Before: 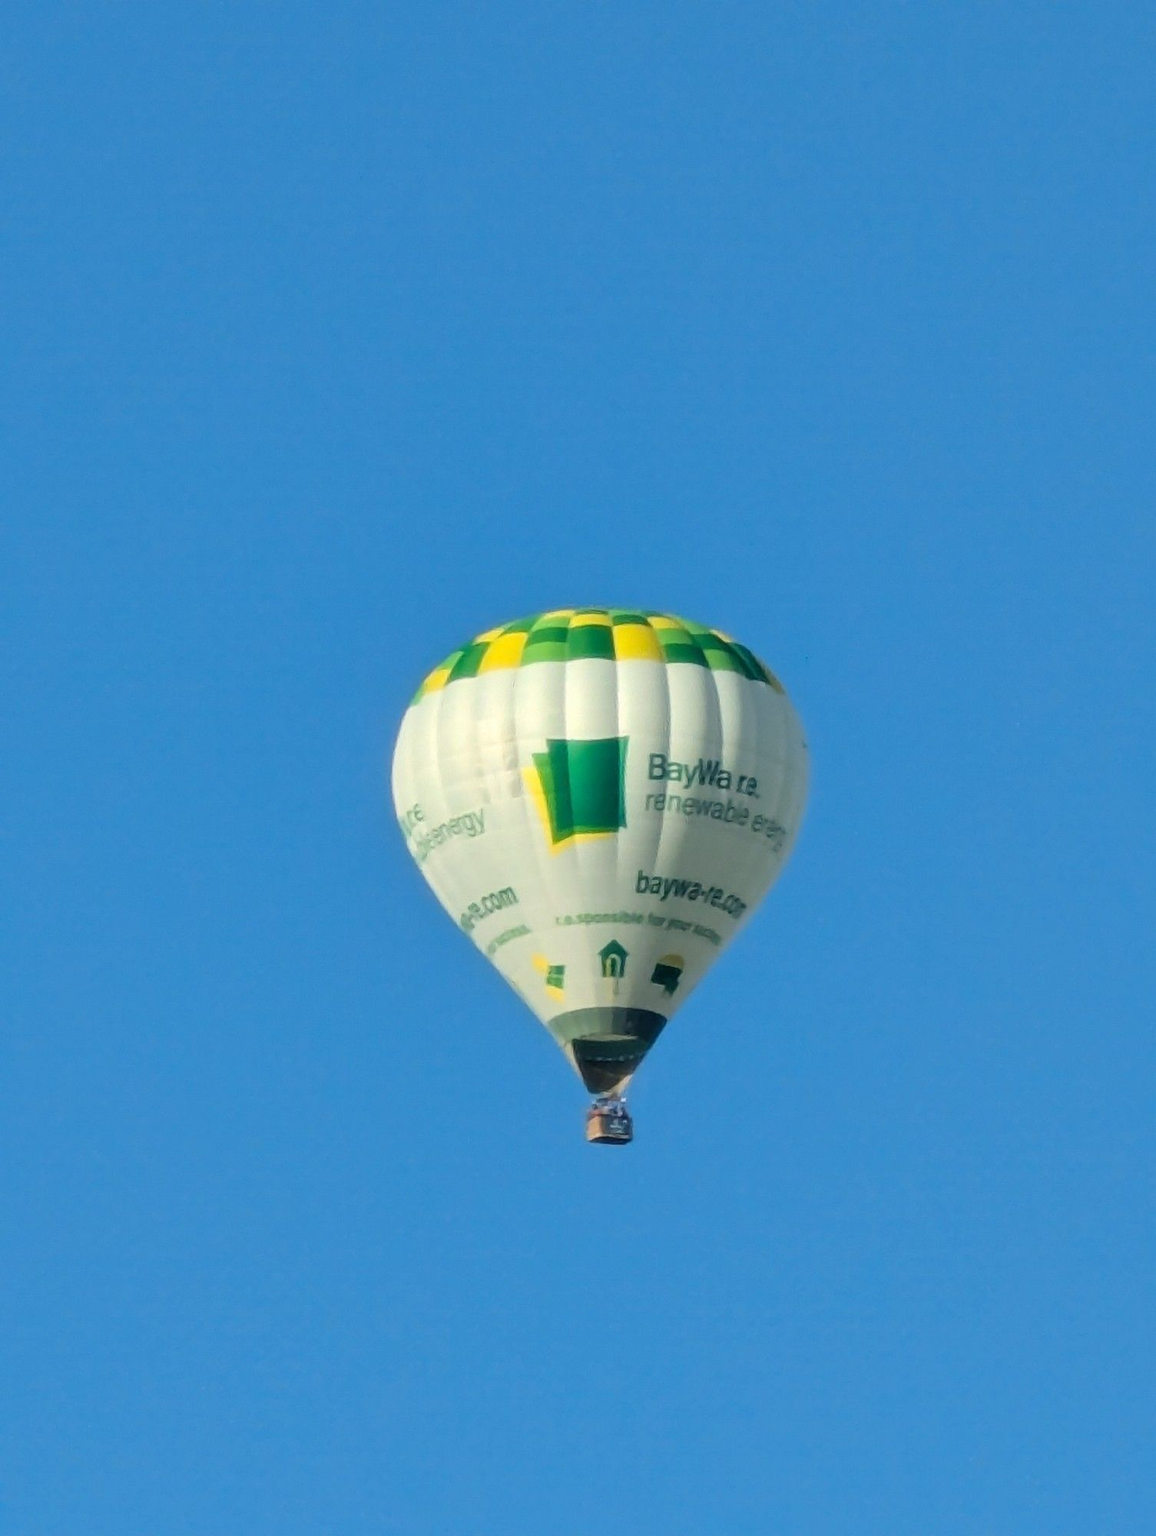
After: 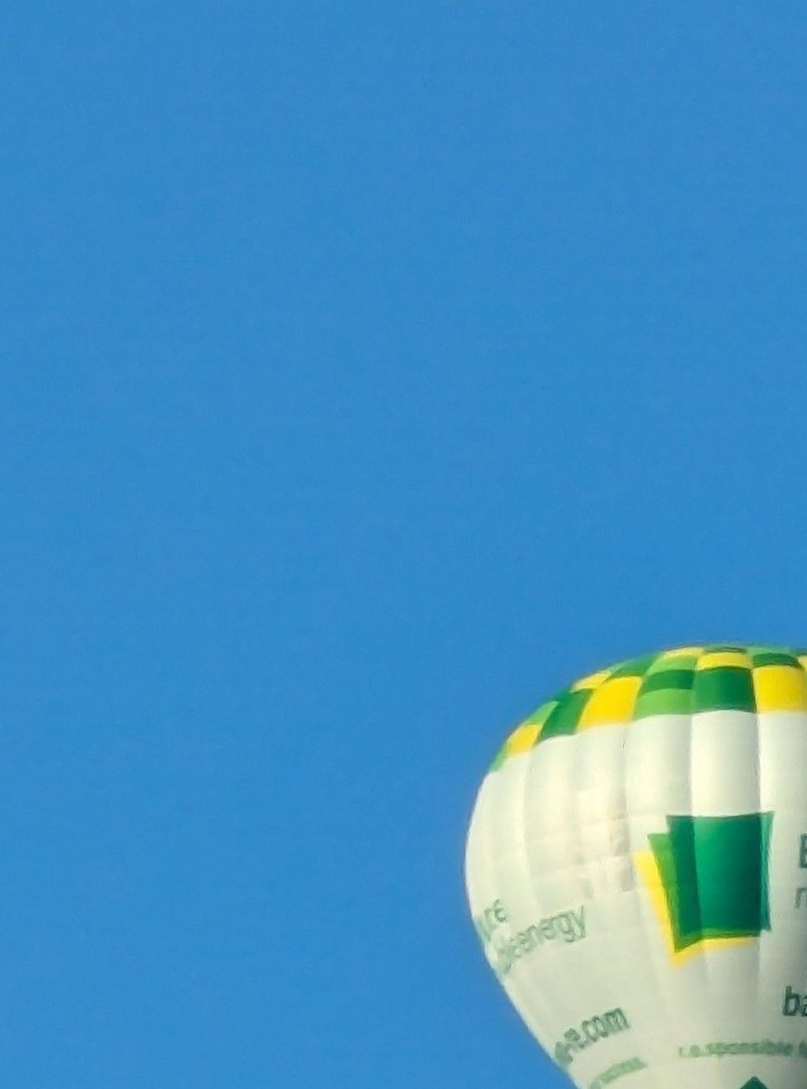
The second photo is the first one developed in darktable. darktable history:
crop and rotate: left 3.027%, top 7.388%, right 43.336%, bottom 38.13%
